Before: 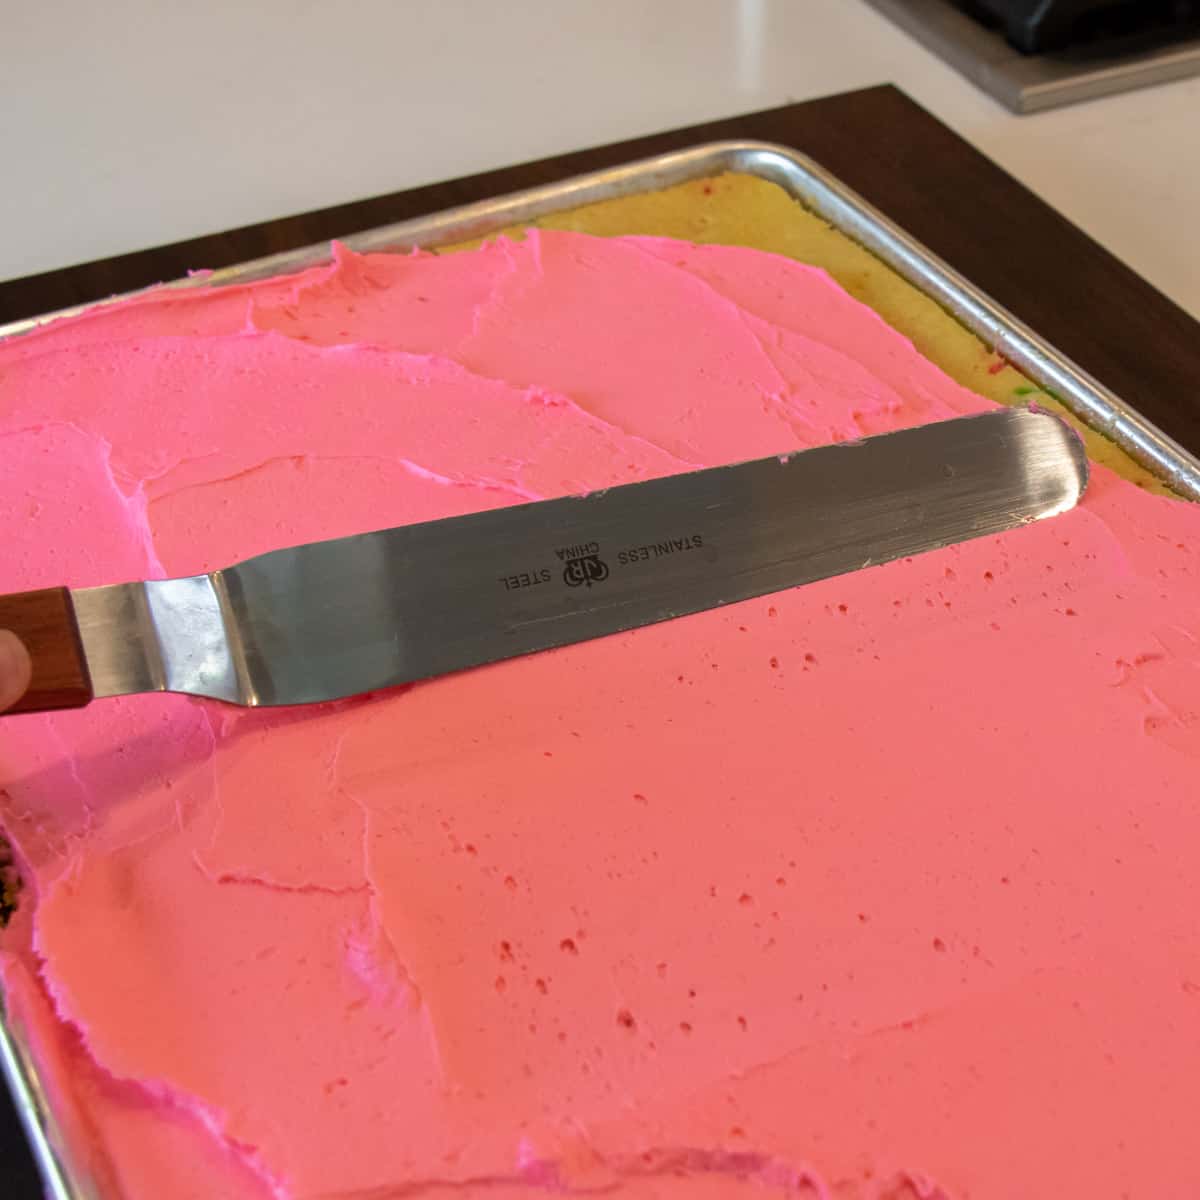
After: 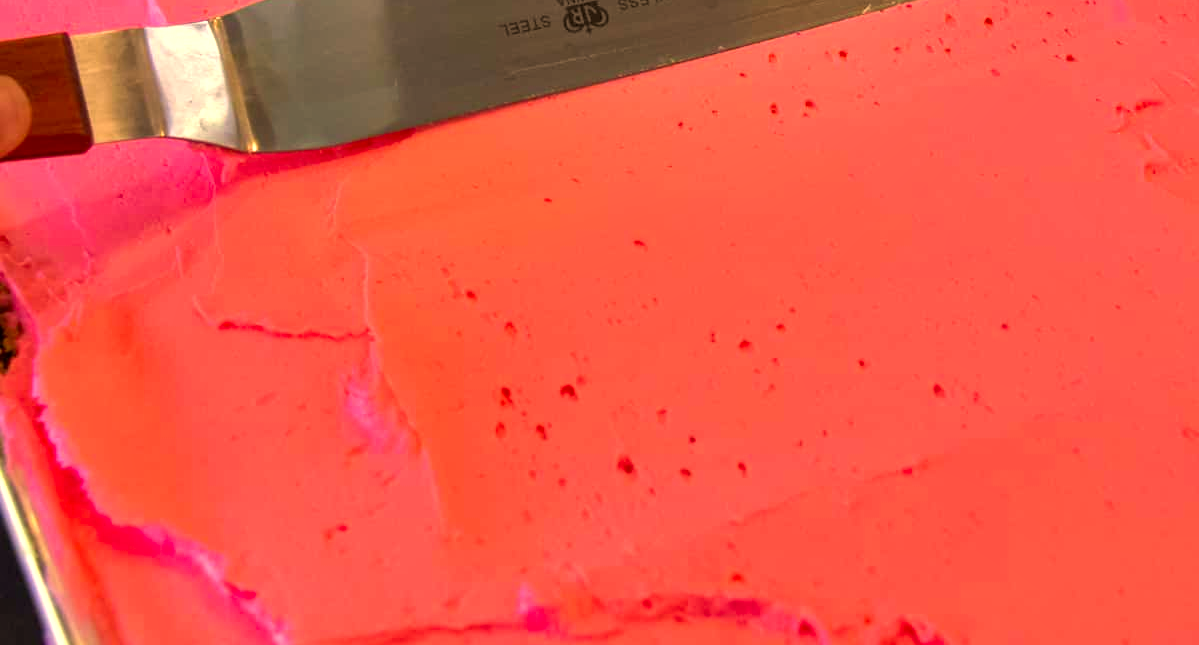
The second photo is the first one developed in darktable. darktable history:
color correction: highlights a* 14.93, highlights b* 31.56
contrast brightness saturation: saturation 0.132
shadows and highlights: shadows 60.06, soften with gaussian
exposure: black level correction 0.001, exposure 0.499 EV, compensate exposure bias true, compensate highlight preservation false
crop and rotate: top 46.187%, right 0.041%
